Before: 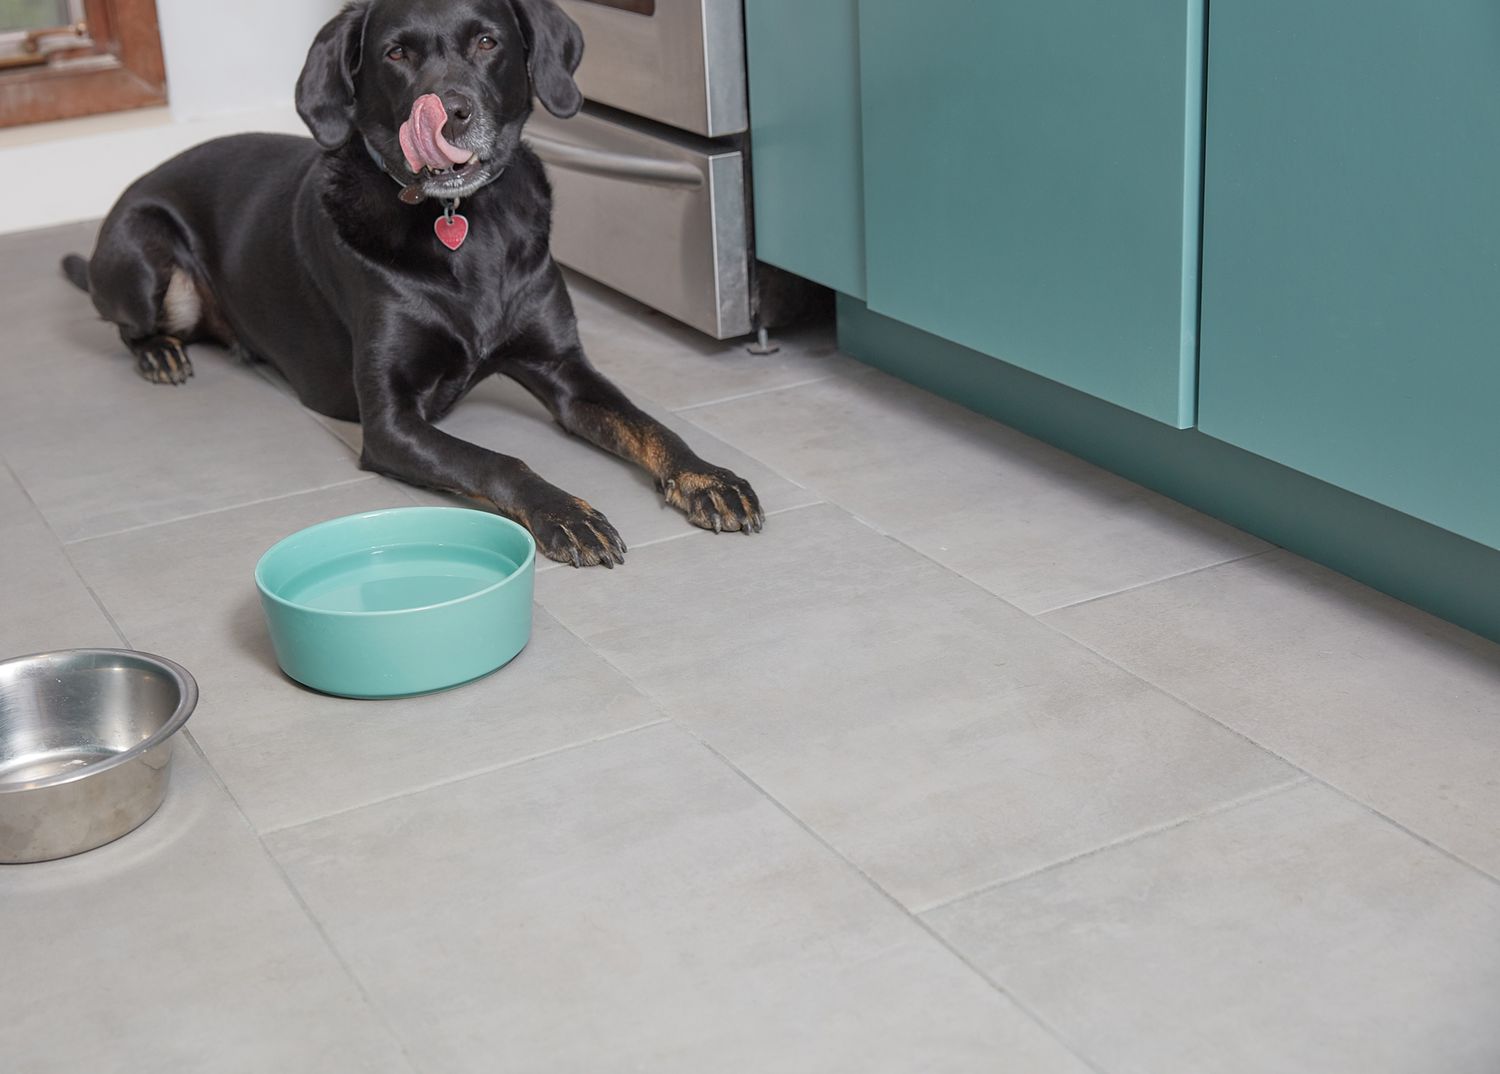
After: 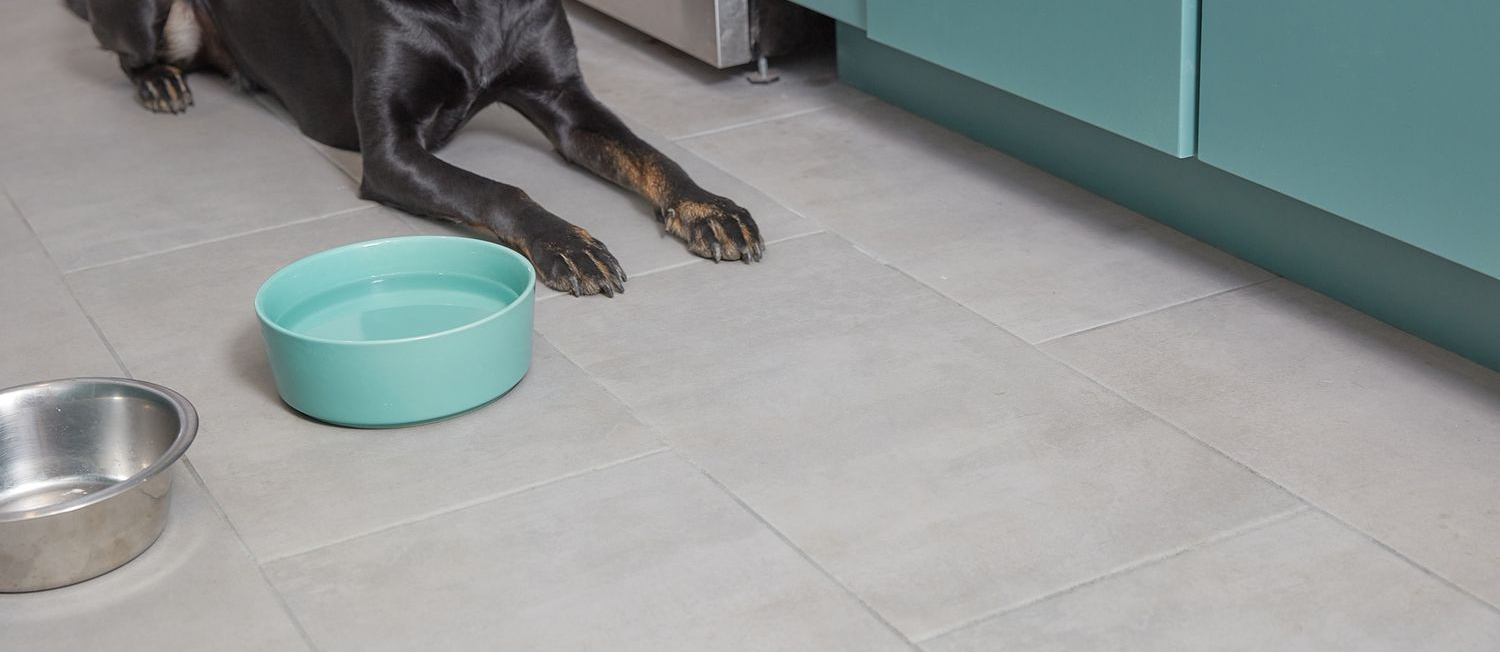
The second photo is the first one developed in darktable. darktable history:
crop and rotate: top 25.298%, bottom 13.993%
